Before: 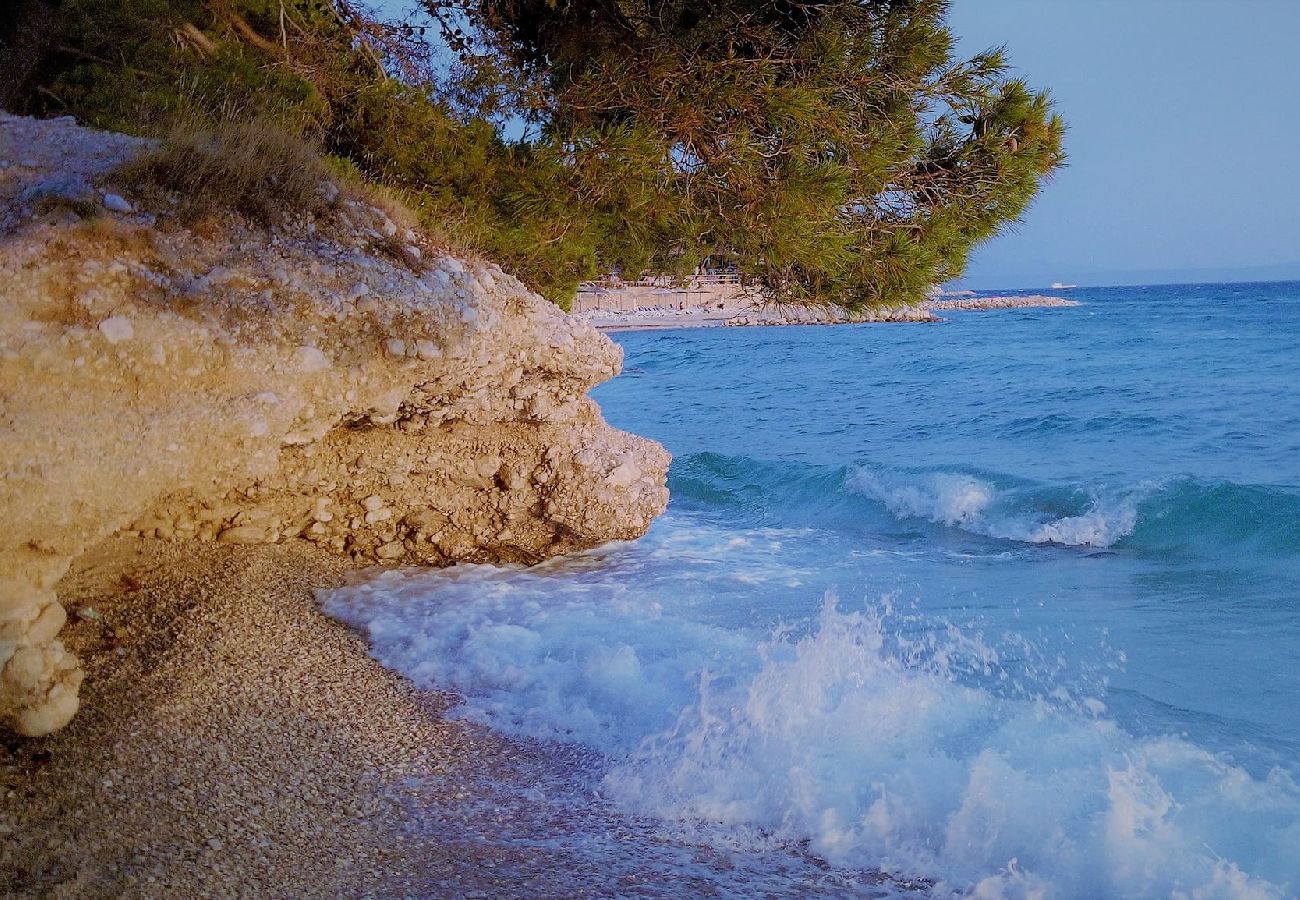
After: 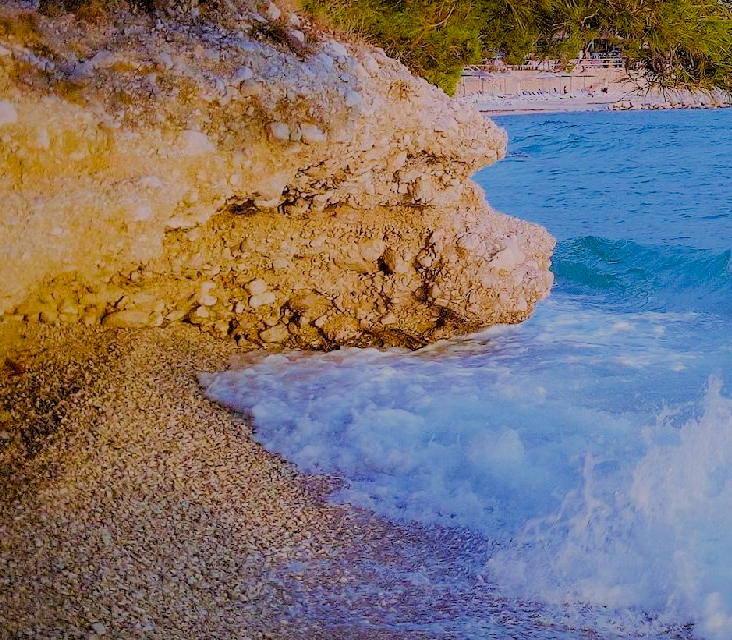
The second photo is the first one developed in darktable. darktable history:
crop: left 8.974%, top 24.045%, right 34.708%, bottom 4.789%
filmic rgb: black relative exposure -6.21 EV, white relative exposure 6.96 EV, hardness 2.23
color balance rgb: perceptual saturation grading › global saturation 39.603%, perceptual brilliance grading › highlights 7.493%, perceptual brilliance grading › mid-tones 3.35%, perceptual brilliance grading › shadows 2.456%
